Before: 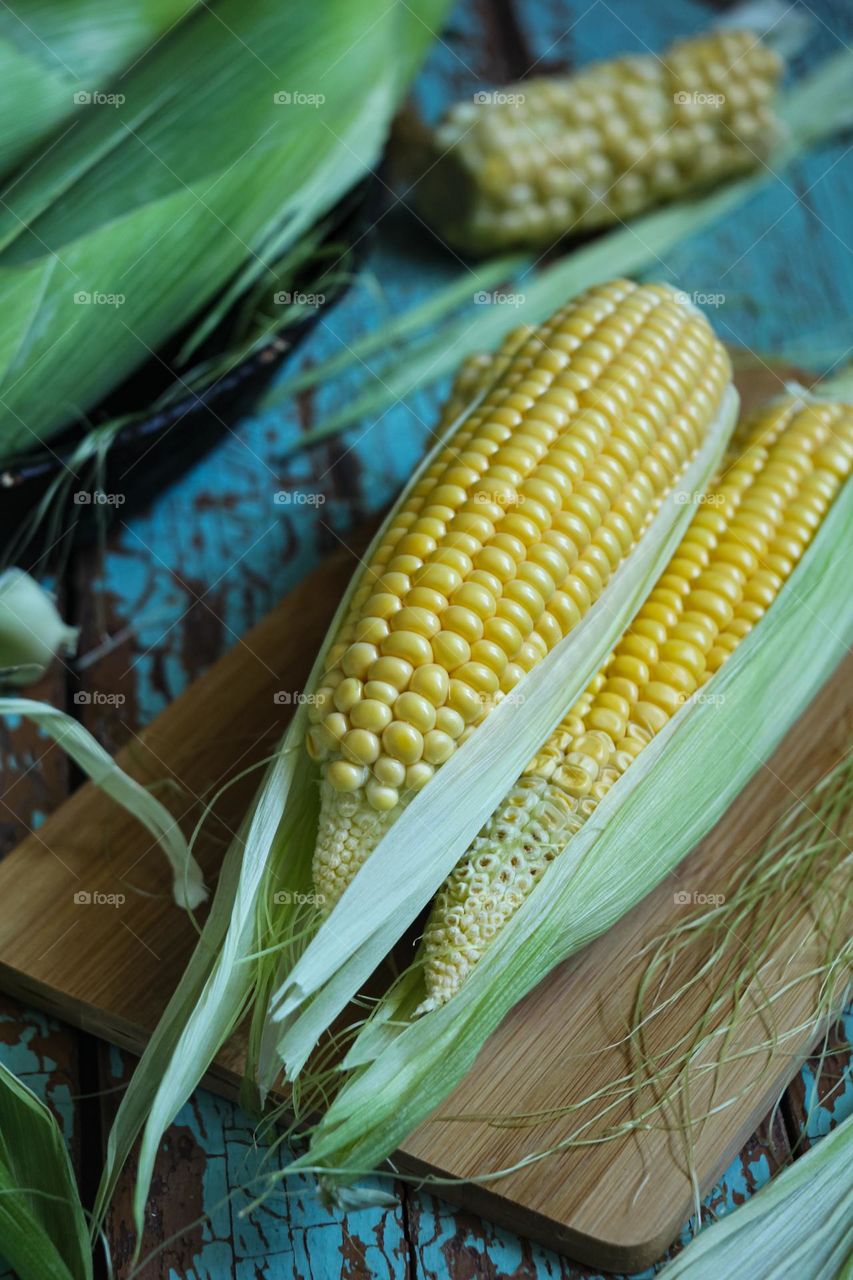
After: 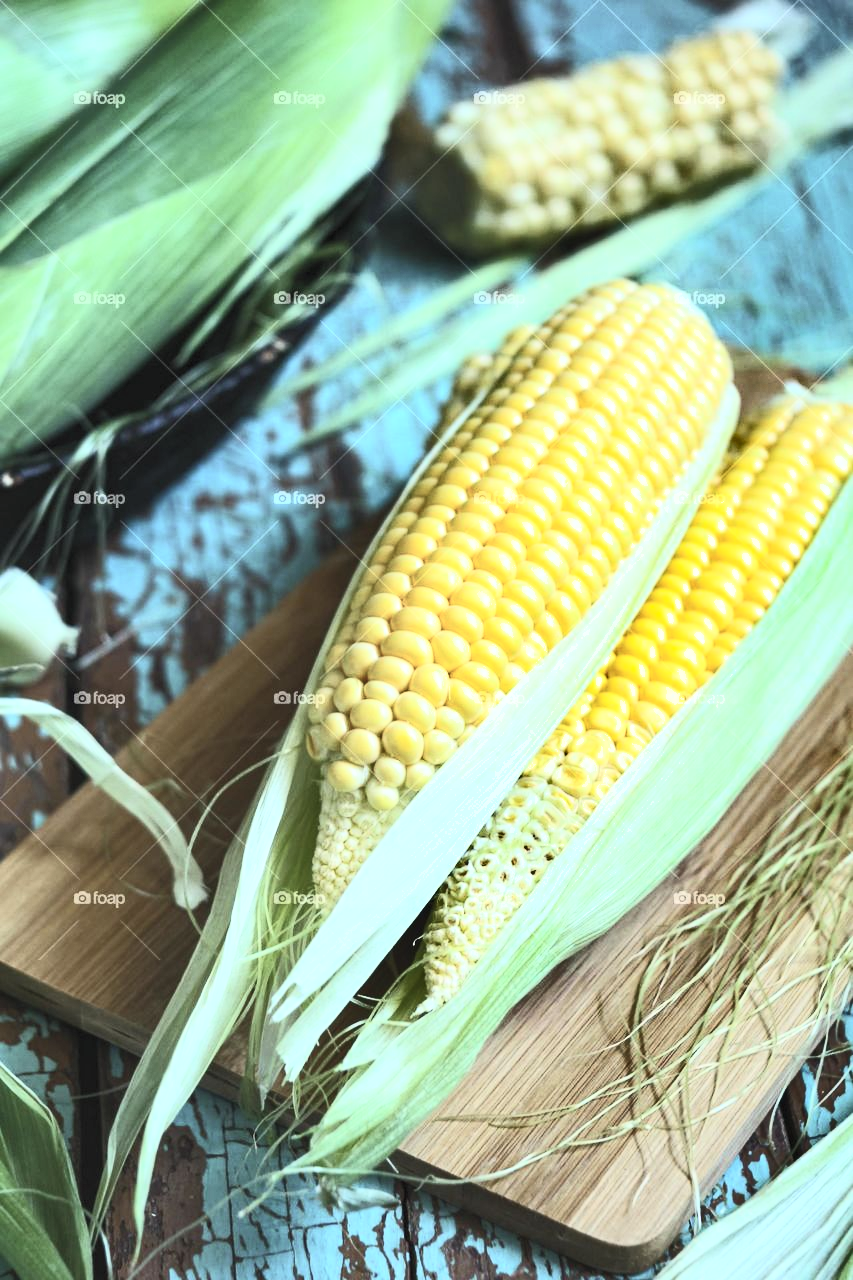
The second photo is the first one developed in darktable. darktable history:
exposure: black level correction 0, exposure 0.693 EV, compensate exposure bias true, compensate highlight preservation false
contrast brightness saturation: contrast 0.422, brightness 0.548, saturation -0.195
shadows and highlights: soften with gaussian
